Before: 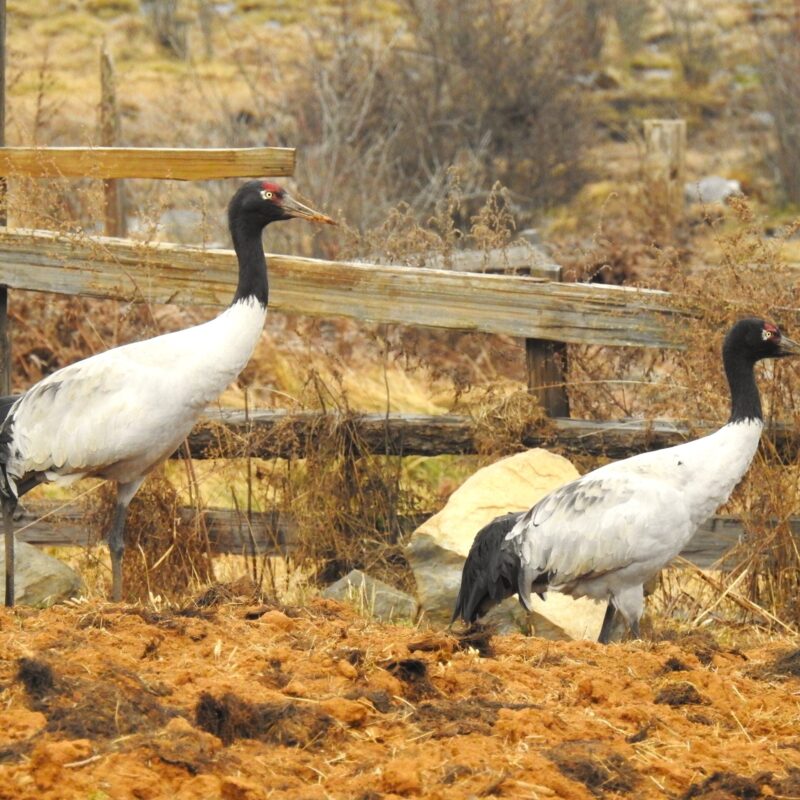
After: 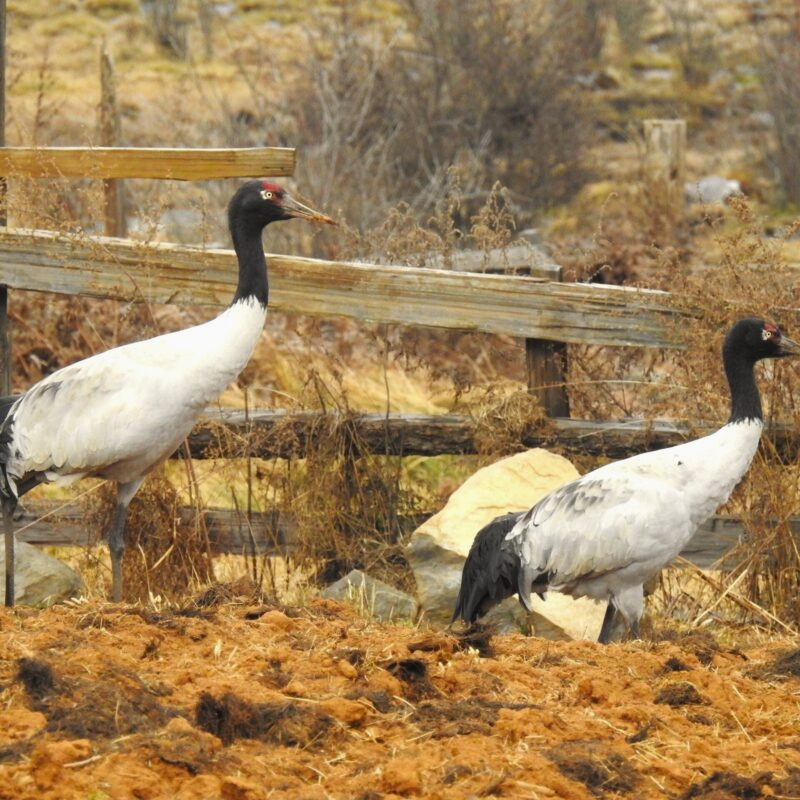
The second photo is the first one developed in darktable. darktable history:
base curve: curves: ch0 [(0, 0) (0.303, 0.277) (1, 1)]
exposure: exposure -0.064 EV, compensate highlight preservation false
